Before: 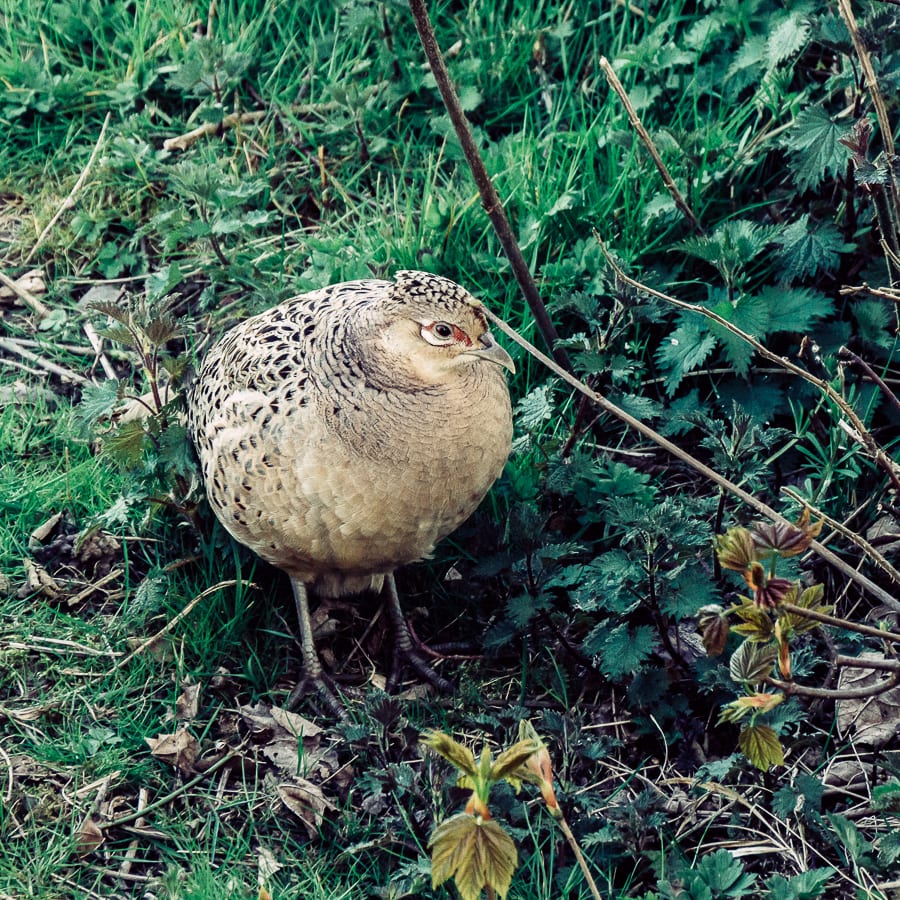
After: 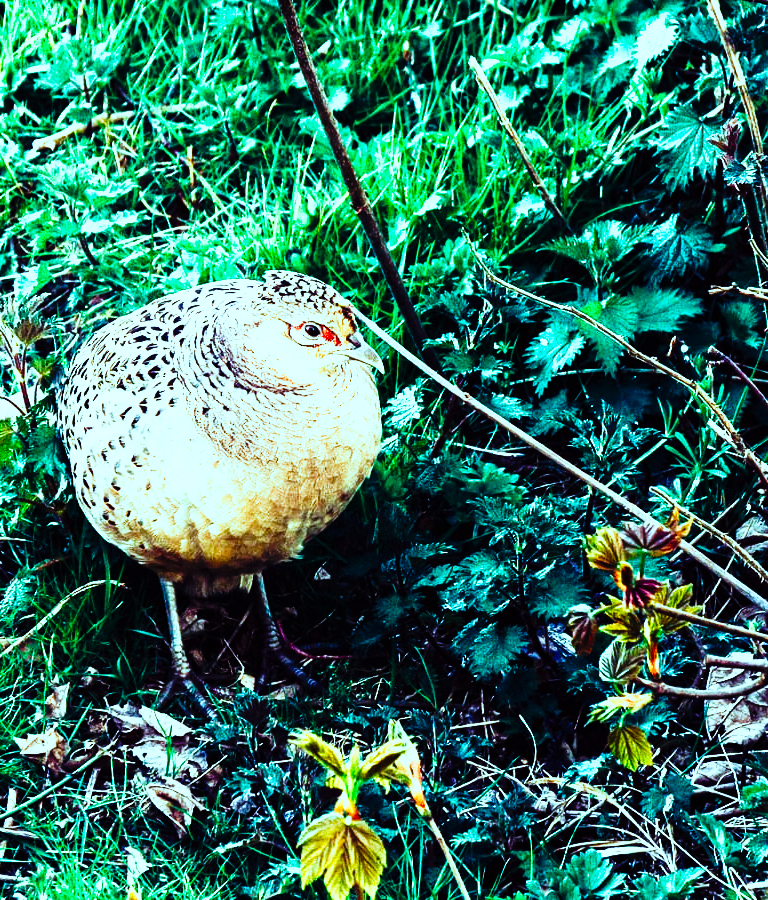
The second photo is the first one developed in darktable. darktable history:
color correction: highlights a* -11.71, highlights b* -15.58
tone curve: curves: ch0 [(0, 0) (0.003, 0.003) (0.011, 0.006) (0.025, 0.01) (0.044, 0.015) (0.069, 0.02) (0.1, 0.027) (0.136, 0.036) (0.177, 0.05) (0.224, 0.07) (0.277, 0.12) (0.335, 0.208) (0.399, 0.334) (0.468, 0.473) (0.543, 0.636) (0.623, 0.795) (0.709, 0.907) (0.801, 0.97) (0.898, 0.989) (1, 1)], preserve colors none
crop and rotate: left 14.584%
velvia: strength 32%, mid-tones bias 0.2
exposure: exposure 0.574 EV, compensate highlight preservation false
vibrance: on, module defaults
